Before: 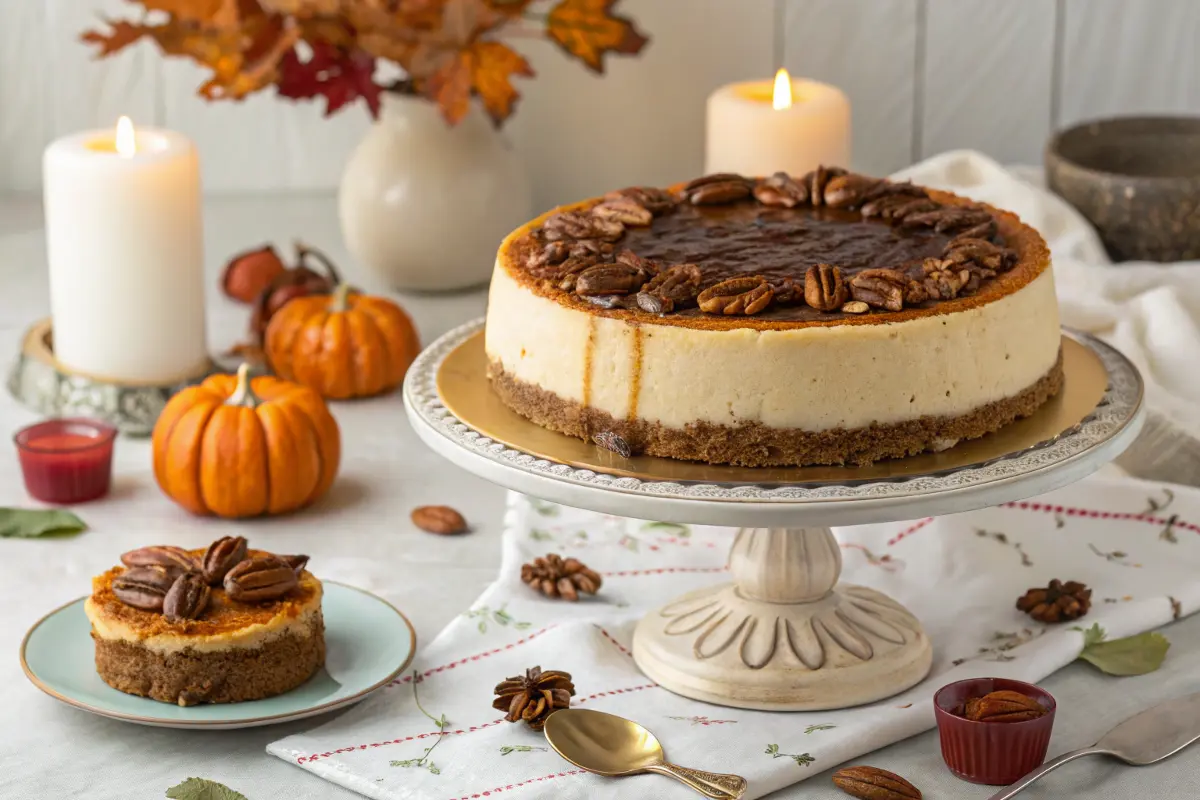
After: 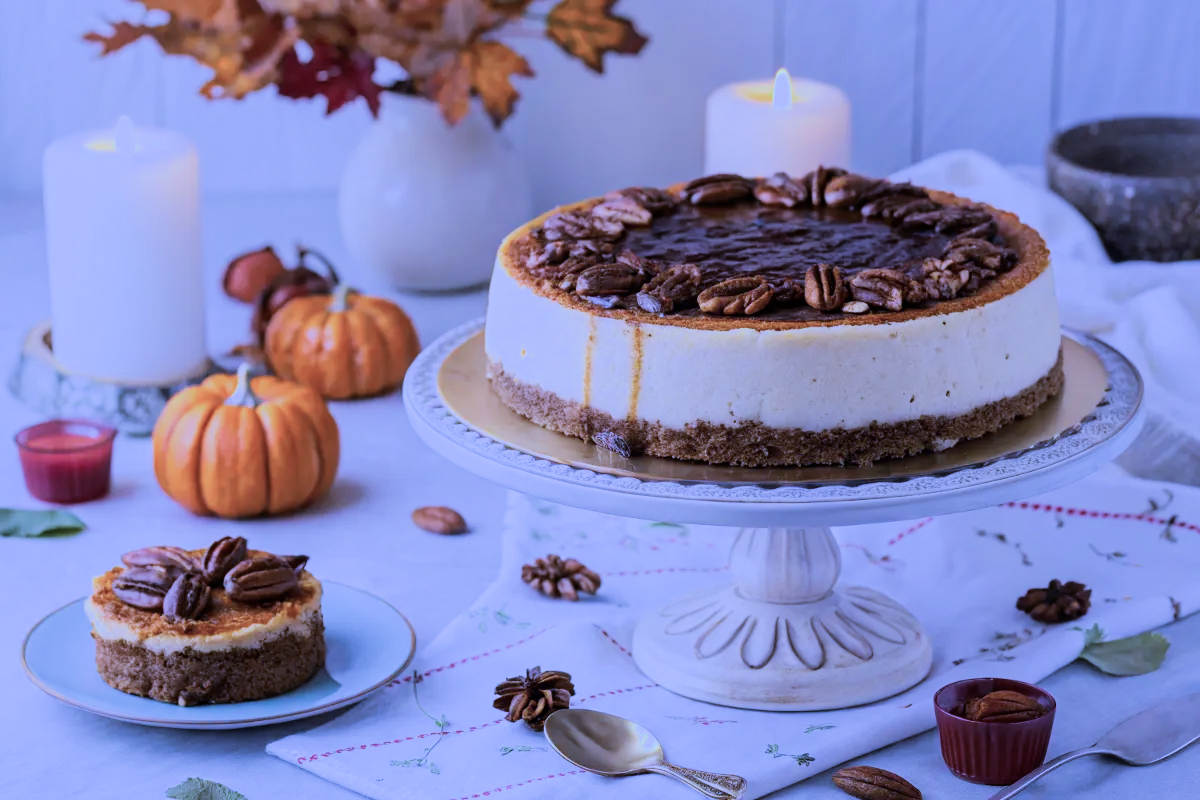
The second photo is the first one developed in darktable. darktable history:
color calibration: output R [1.063, -0.012, -0.003, 0], output B [-0.079, 0.047, 1, 0], illuminant custom, x 0.46, y 0.43, temperature 2642.66 K
white balance: red 0.974, blue 1.044
filmic rgb: black relative exposure -7.5 EV, white relative exposure 5 EV, hardness 3.31, contrast 1.3, contrast in shadows safe
